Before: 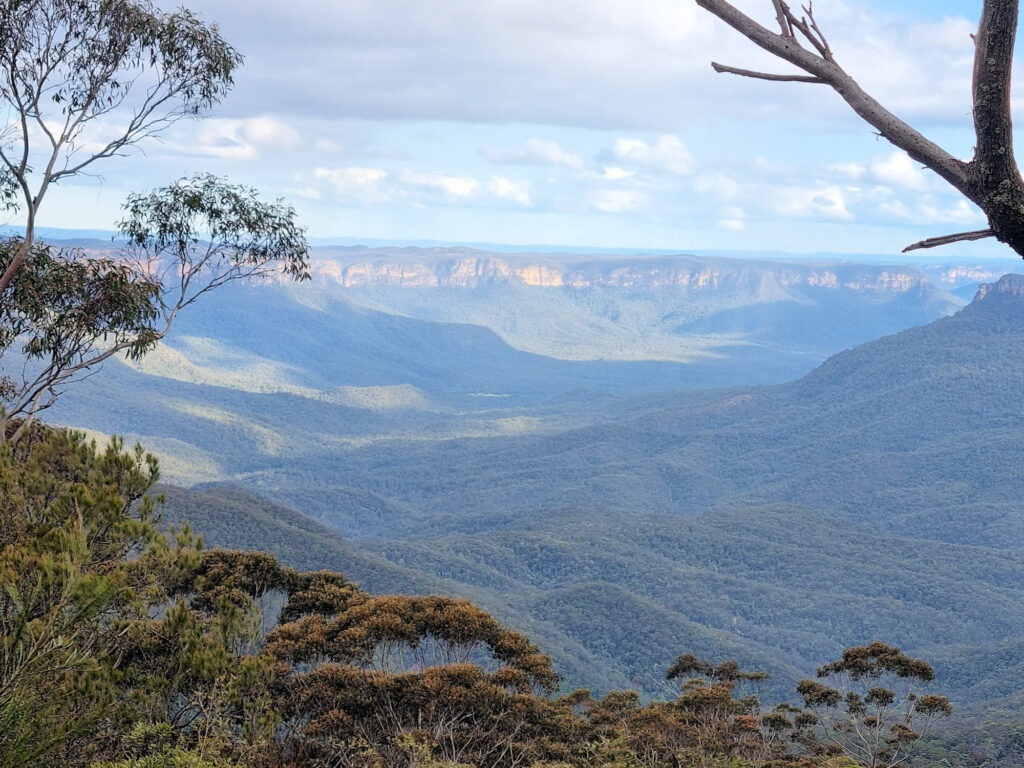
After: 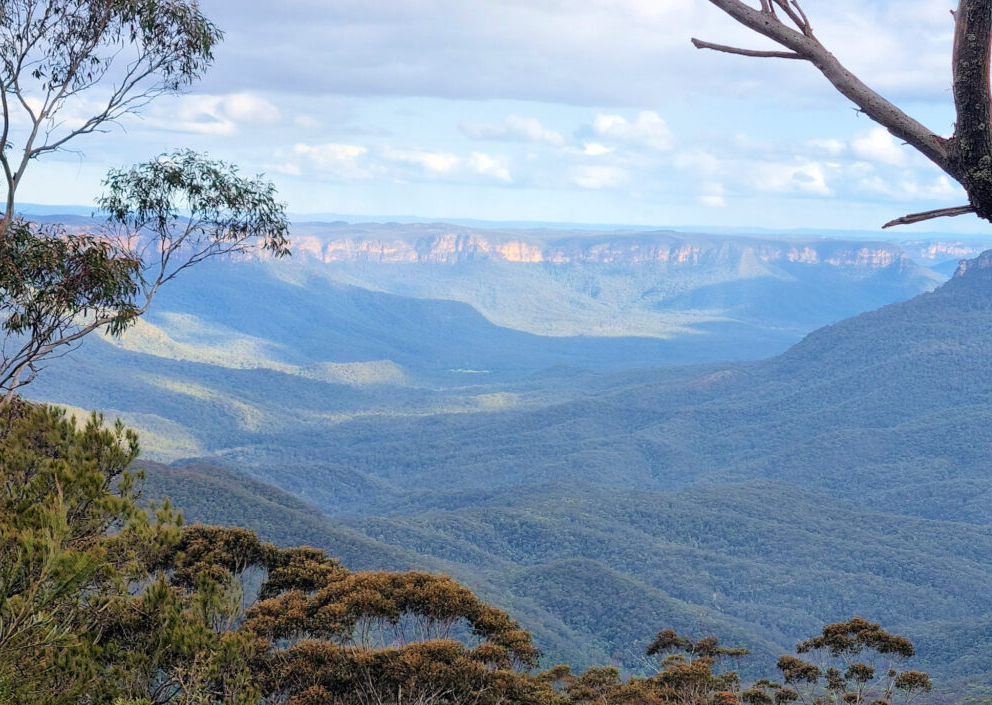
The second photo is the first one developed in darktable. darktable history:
velvia: on, module defaults
crop: left 1.964%, top 3.251%, right 1.122%, bottom 4.933%
